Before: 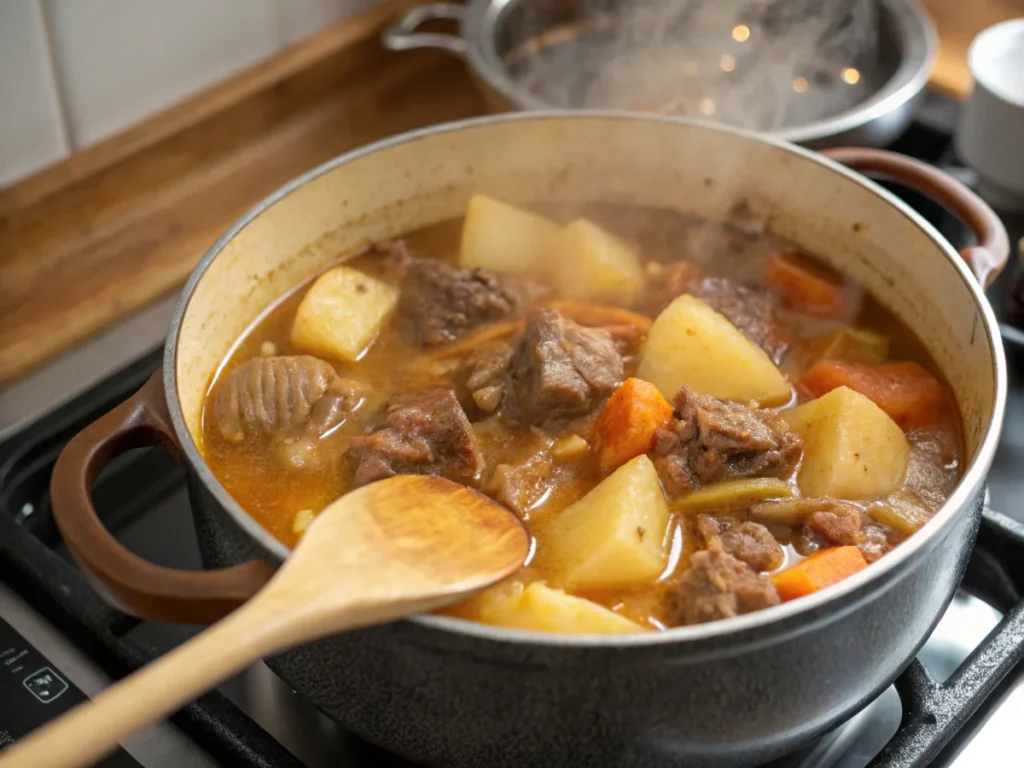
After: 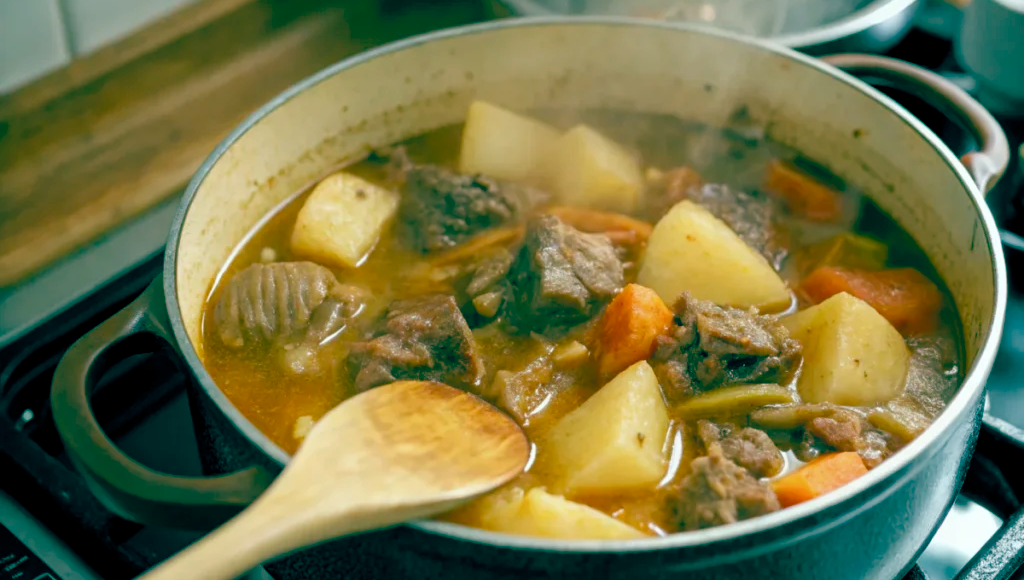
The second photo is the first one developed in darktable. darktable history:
color balance rgb: shadows lift › chroma 0.711%, shadows lift › hue 113.94°, global offset › luminance -0.534%, global offset › chroma 0.91%, global offset › hue 176.51°, perceptual saturation grading › global saturation 20%, perceptual saturation grading › highlights -24.716%, perceptual saturation grading › shadows 49.328%
crop and rotate: top 12.265%, bottom 12.171%
